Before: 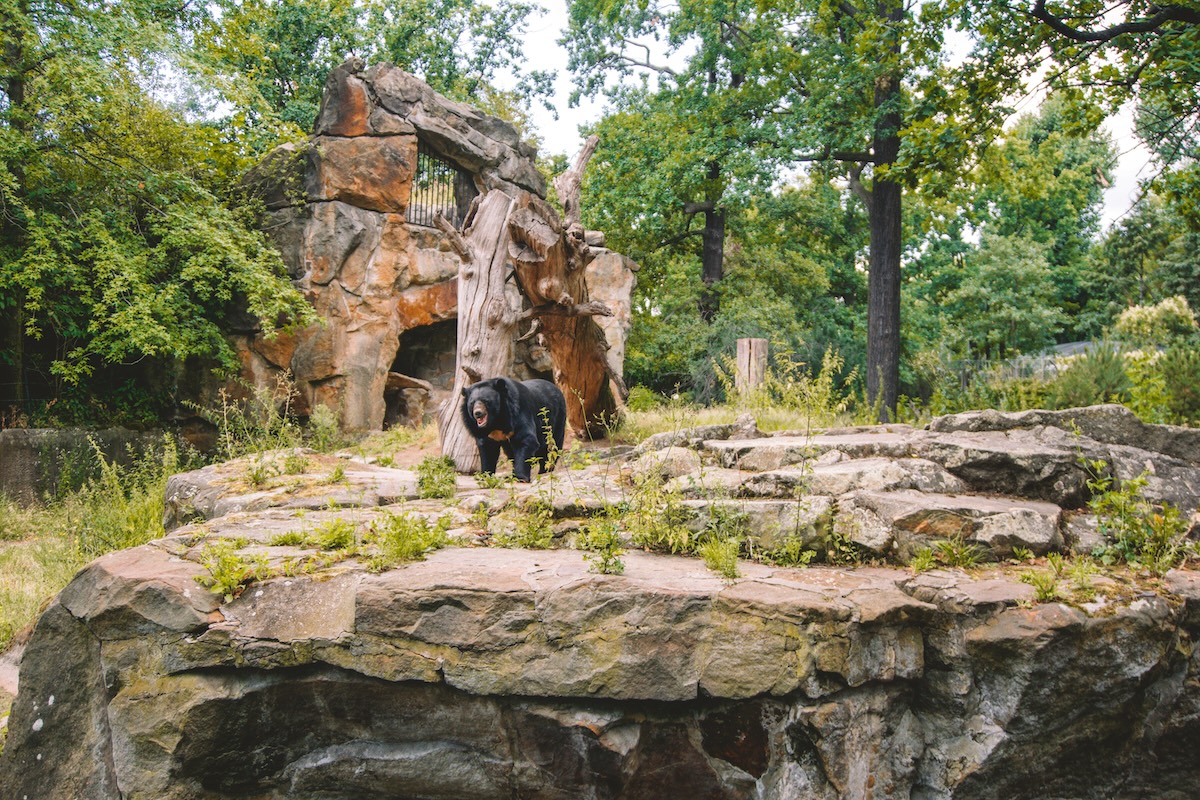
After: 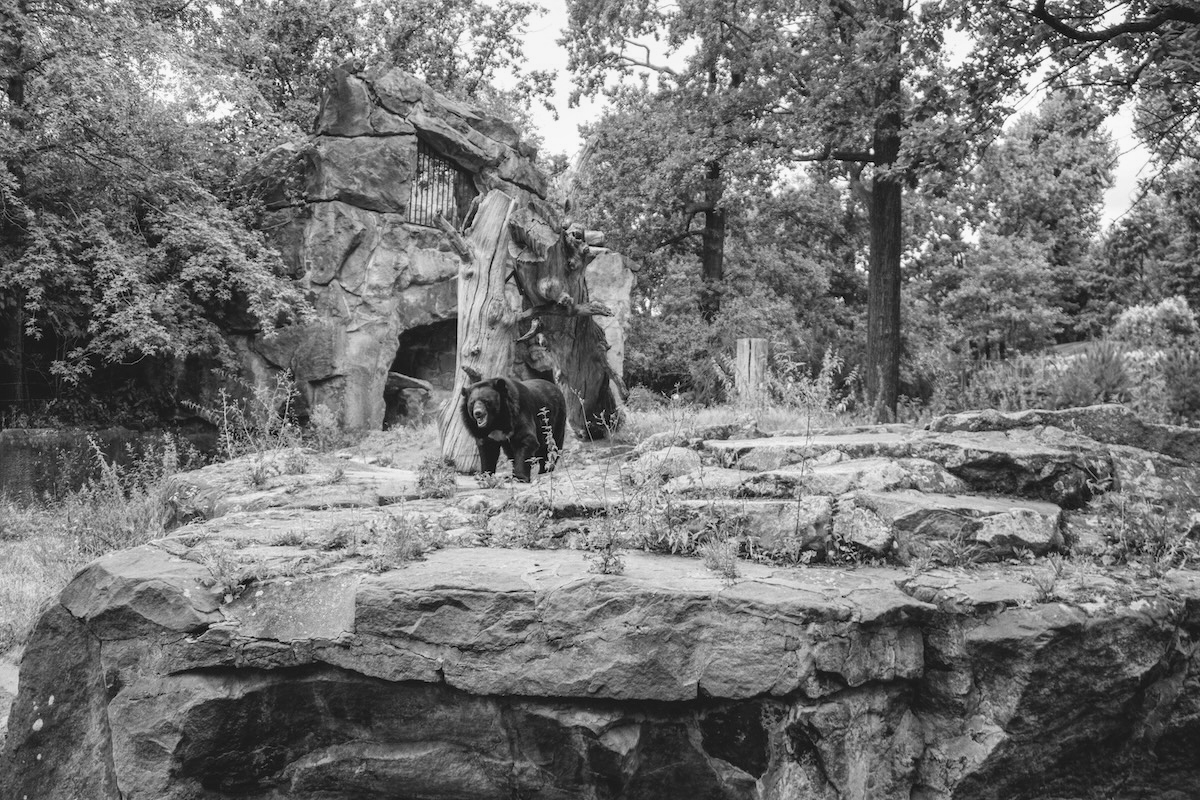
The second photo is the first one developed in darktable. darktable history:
base curve: preserve colors none
monochrome: a 30.25, b 92.03
local contrast: highlights 100%, shadows 100%, detail 120%, midtone range 0.2
